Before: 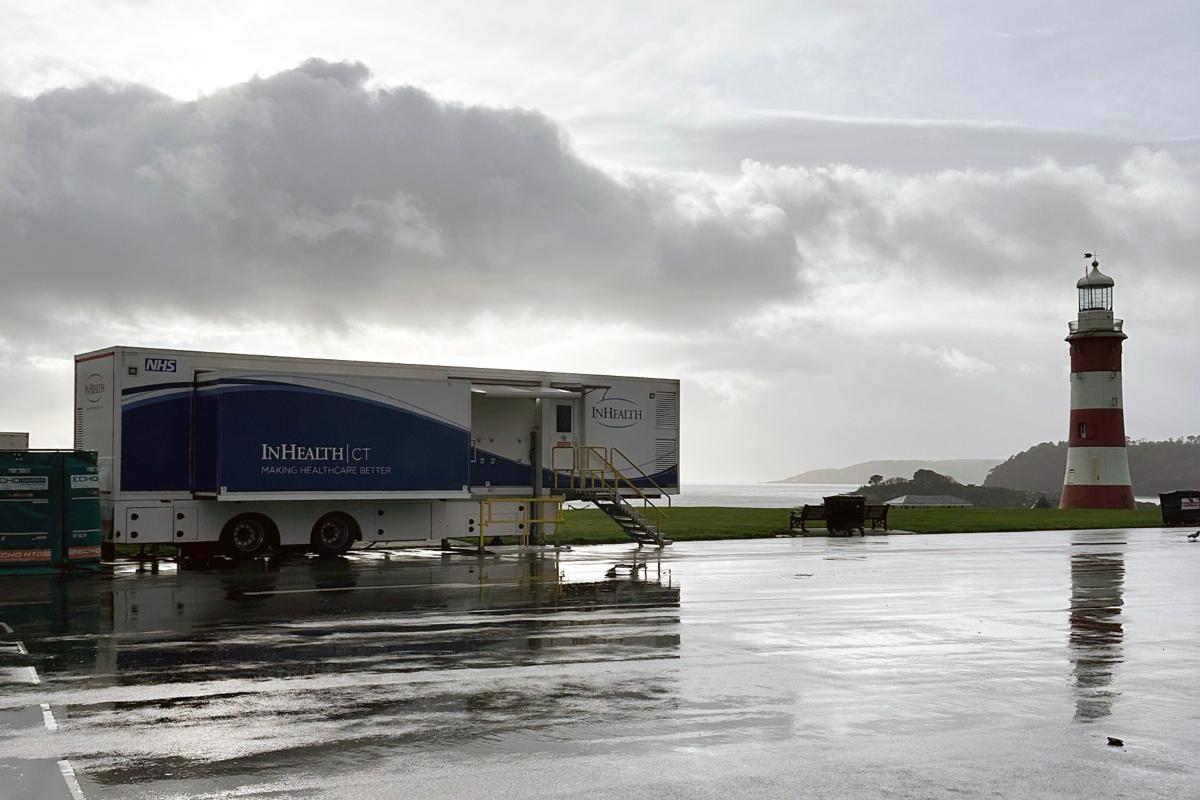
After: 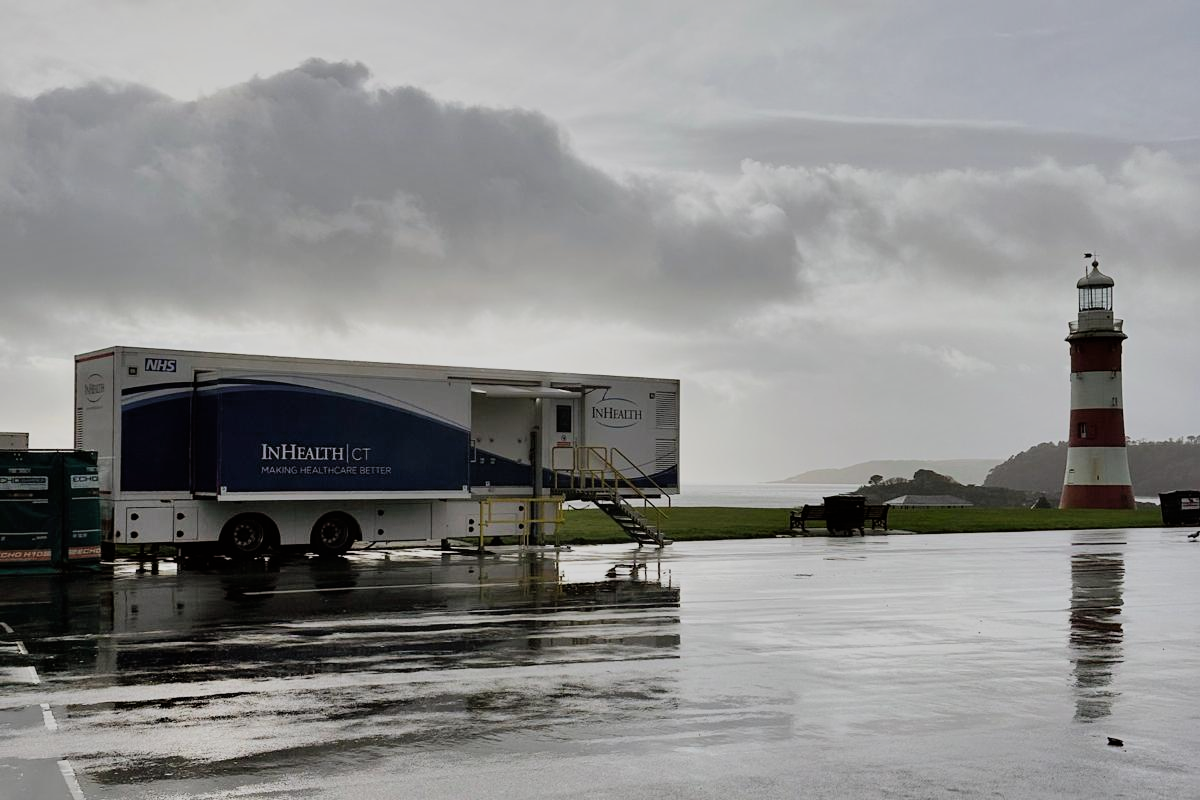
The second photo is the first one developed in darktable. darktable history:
filmic rgb: black relative exposure -7.65 EV, white relative exposure 4.56 EV, hardness 3.61, contrast 0.998, color science v6 (2022)
shadows and highlights: shadows color adjustment 99.13%, highlights color adjustment 0.717%, low approximation 0.01, soften with gaussian
